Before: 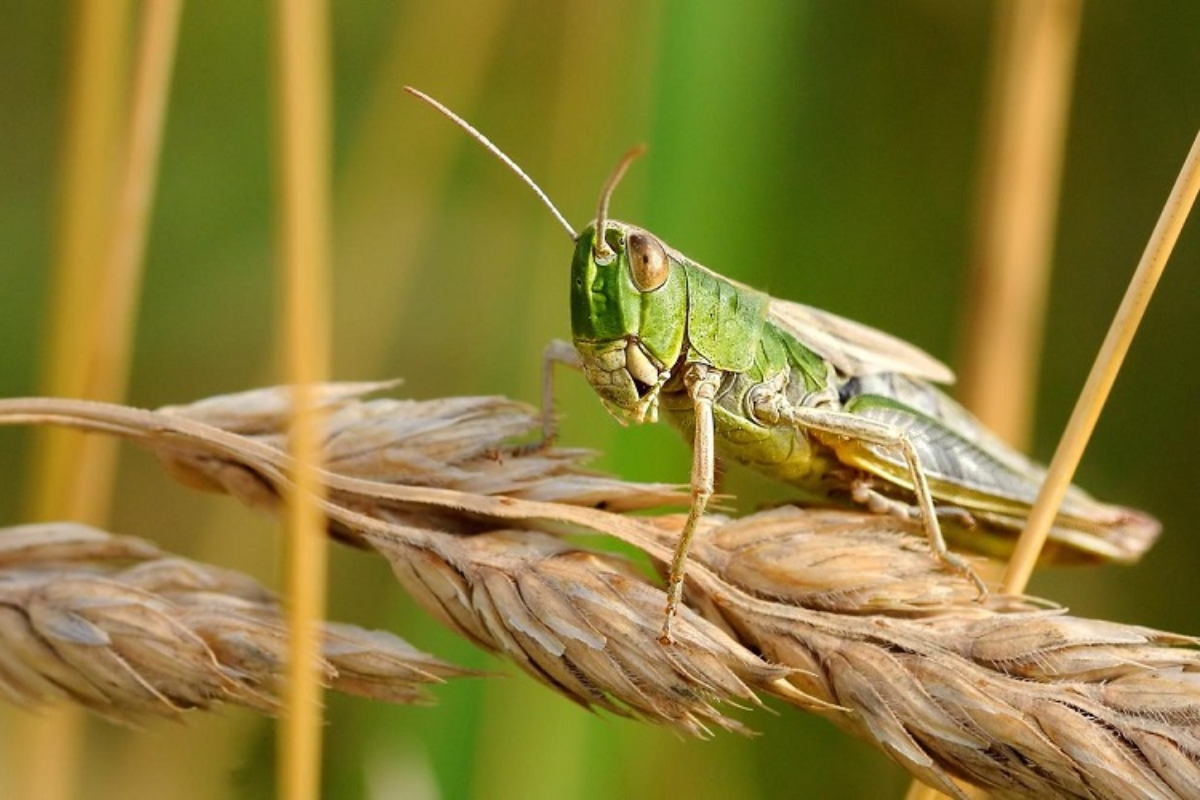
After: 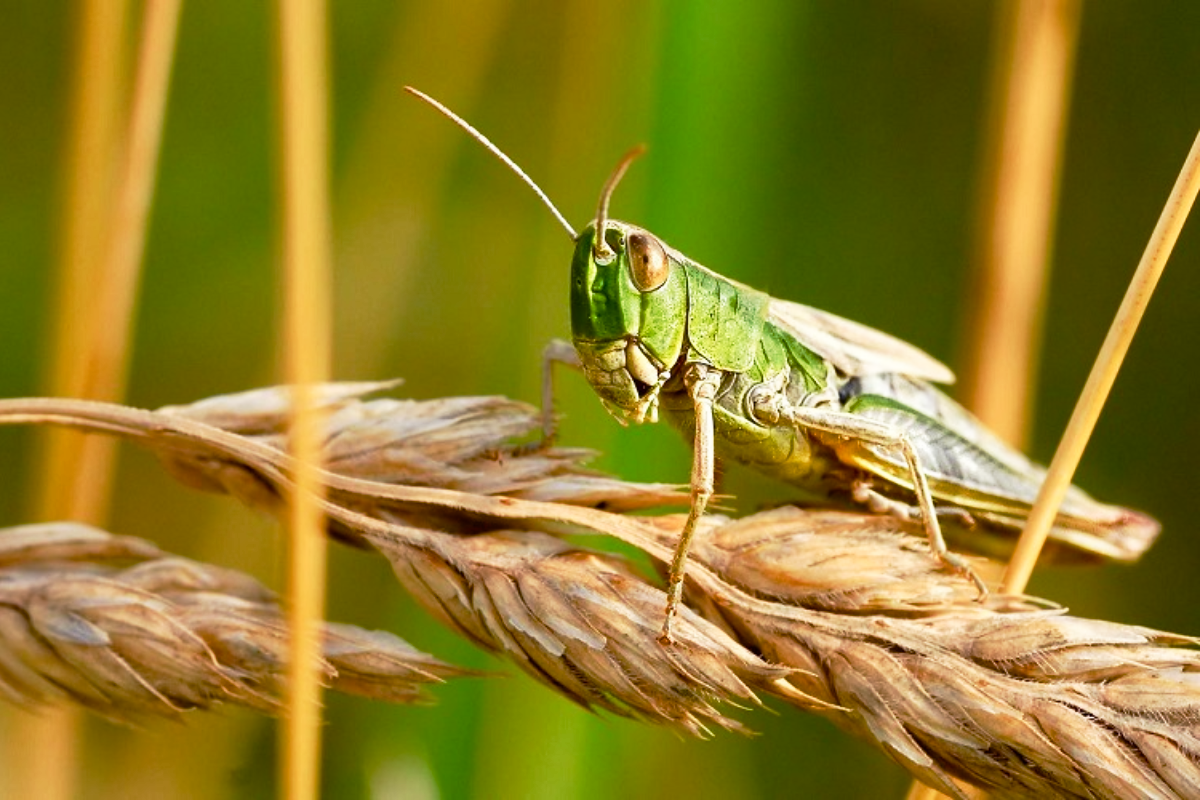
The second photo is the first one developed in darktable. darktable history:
base curve: curves: ch0 [(0, 0) (0.257, 0.25) (0.482, 0.586) (0.757, 0.871) (1, 1)], preserve colors none
color balance rgb: perceptual saturation grading › global saturation 25.514%, perceptual saturation grading › highlights -50.559%, perceptual saturation grading › shadows 30.528%, global vibrance 25.111%
